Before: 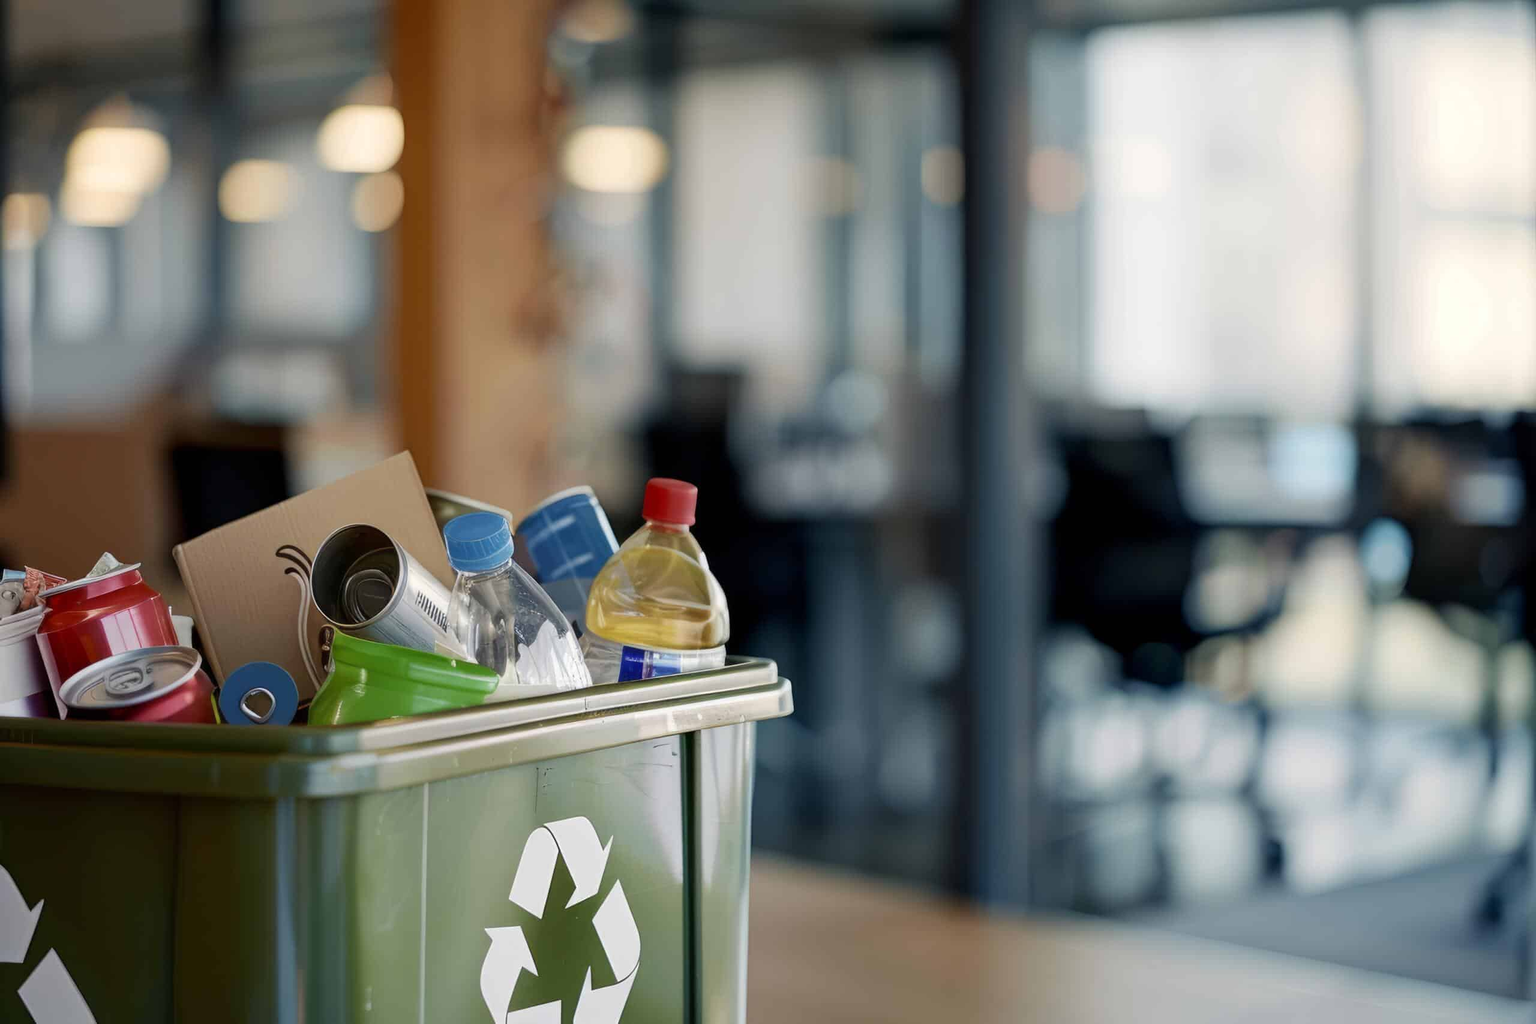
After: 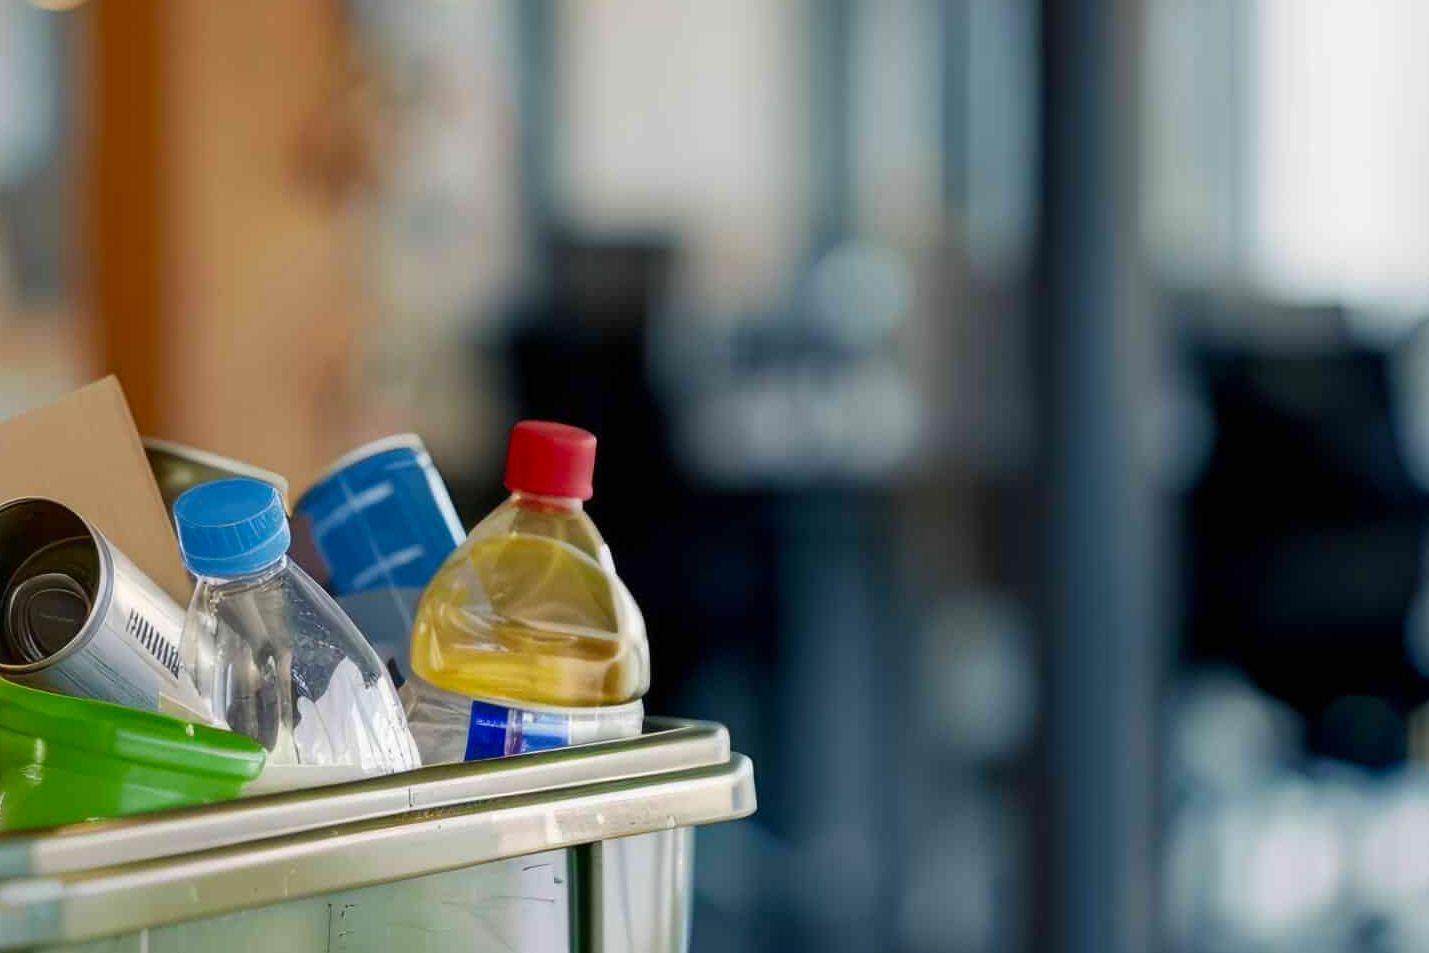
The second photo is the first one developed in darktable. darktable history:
color correction: saturation 1.34
crop and rotate: left 22.13%, top 22.054%, right 22.026%, bottom 22.102%
